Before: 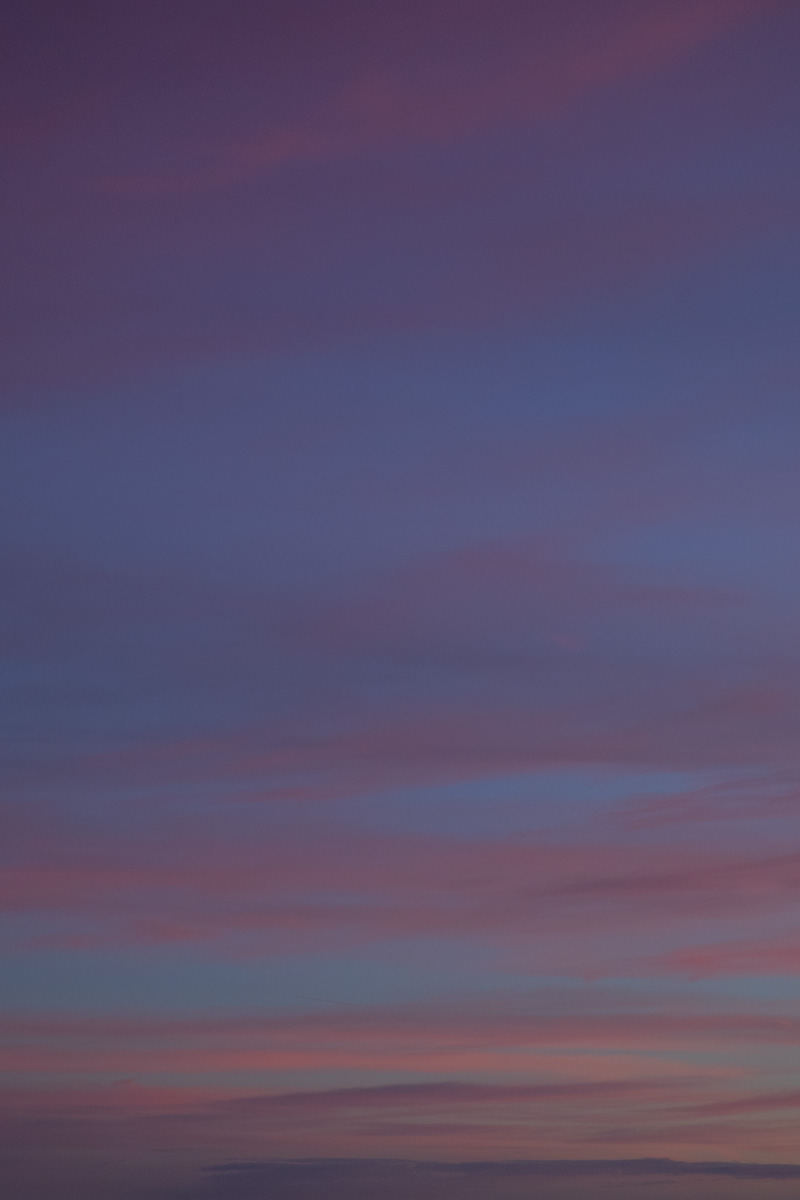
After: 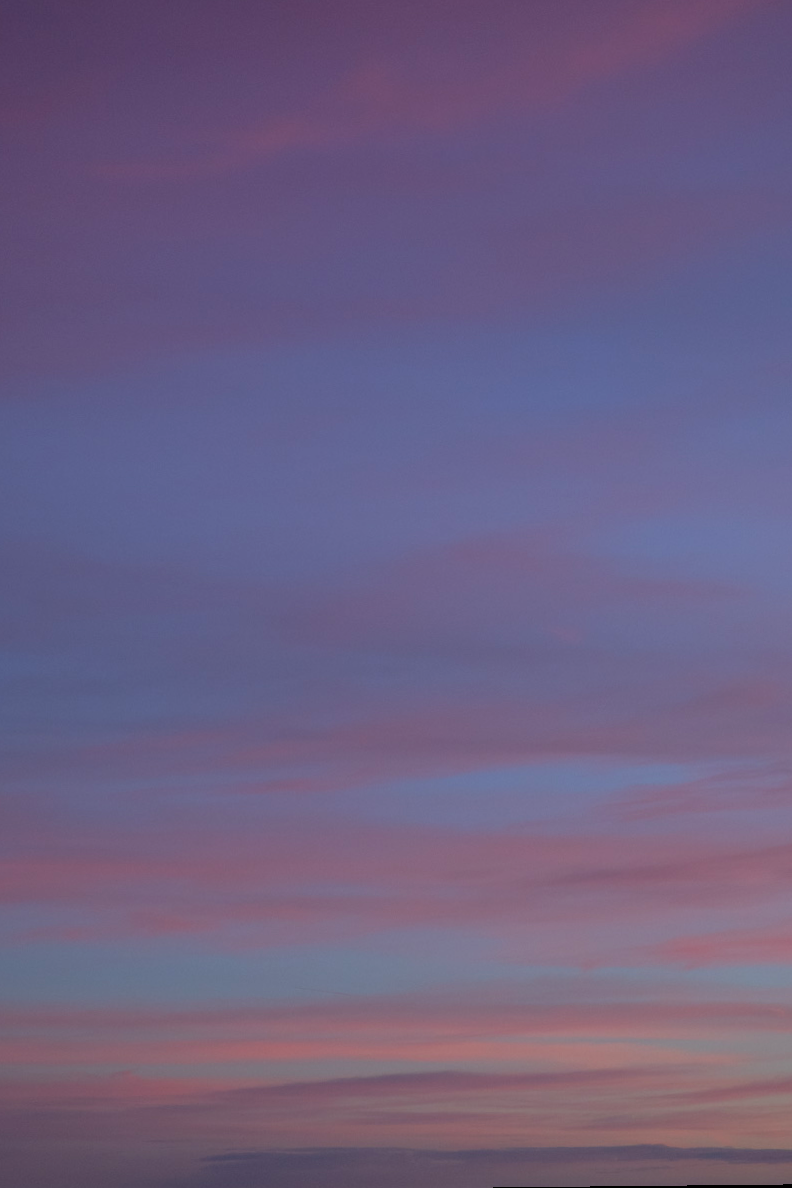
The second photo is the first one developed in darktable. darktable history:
exposure: exposure 0.574 EV, compensate highlight preservation false
rotate and perspective: rotation 0.174°, lens shift (vertical) 0.013, lens shift (horizontal) 0.019, shear 0.001, automatic cropping original format, crop left 0.007, crop right 0.991, crop top 0.016, crop bottom 0.997
